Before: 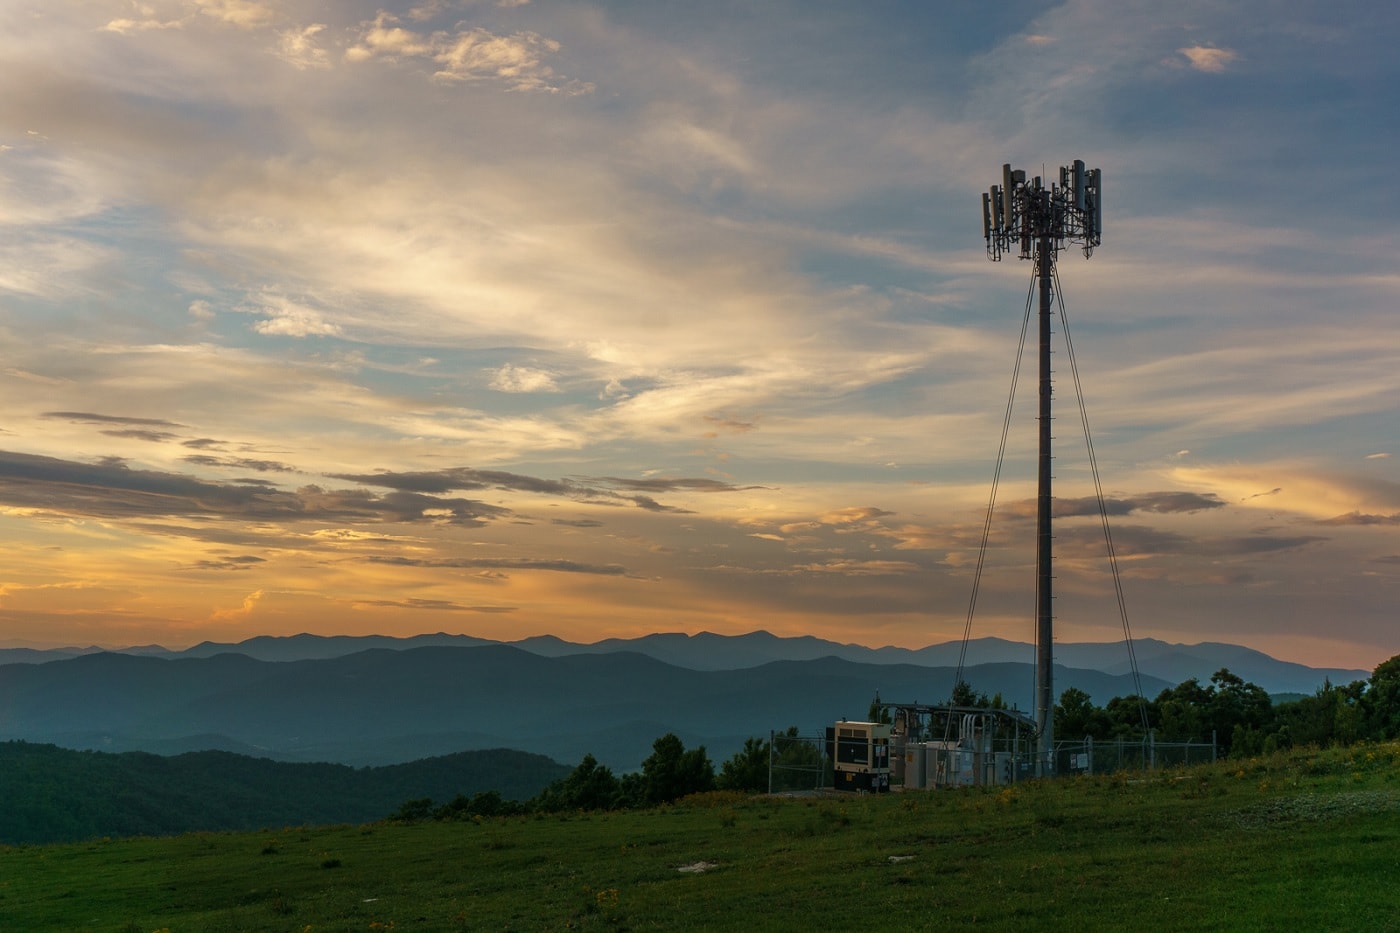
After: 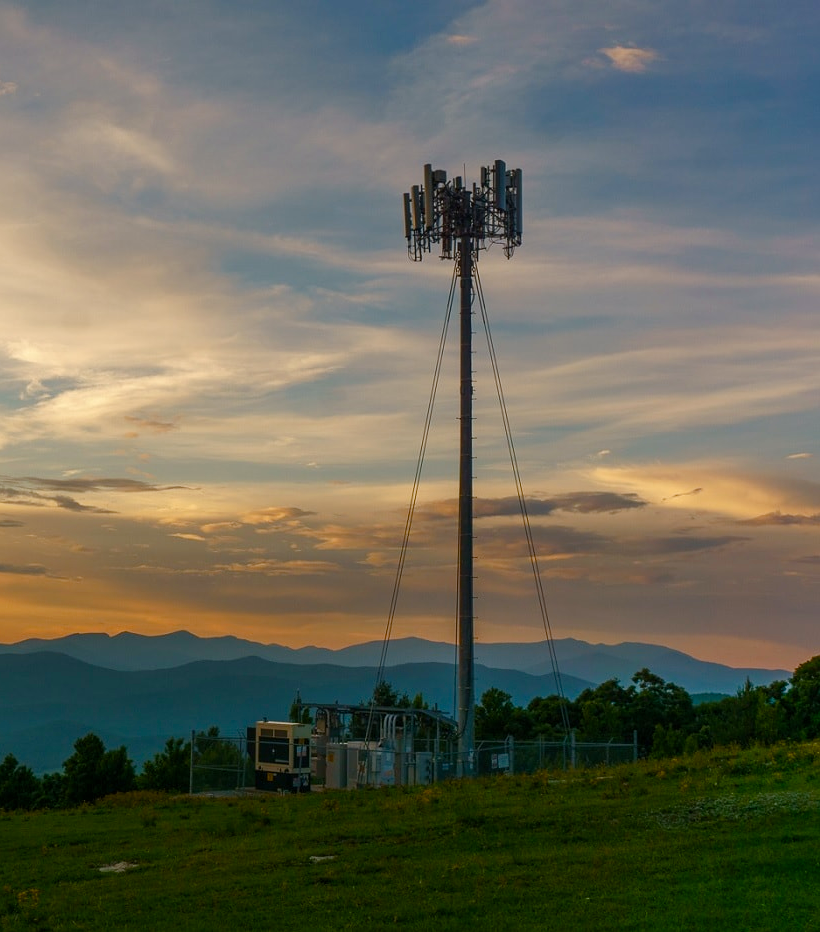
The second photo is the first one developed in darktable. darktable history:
tone equalizer: on, module defaults
crop: left 41.402%
color balance rgb: perceptual saturation grading › global saturation 20%, perceptual saturation grading › highlights -25%, perceptual saturation grading › shadows 50%
